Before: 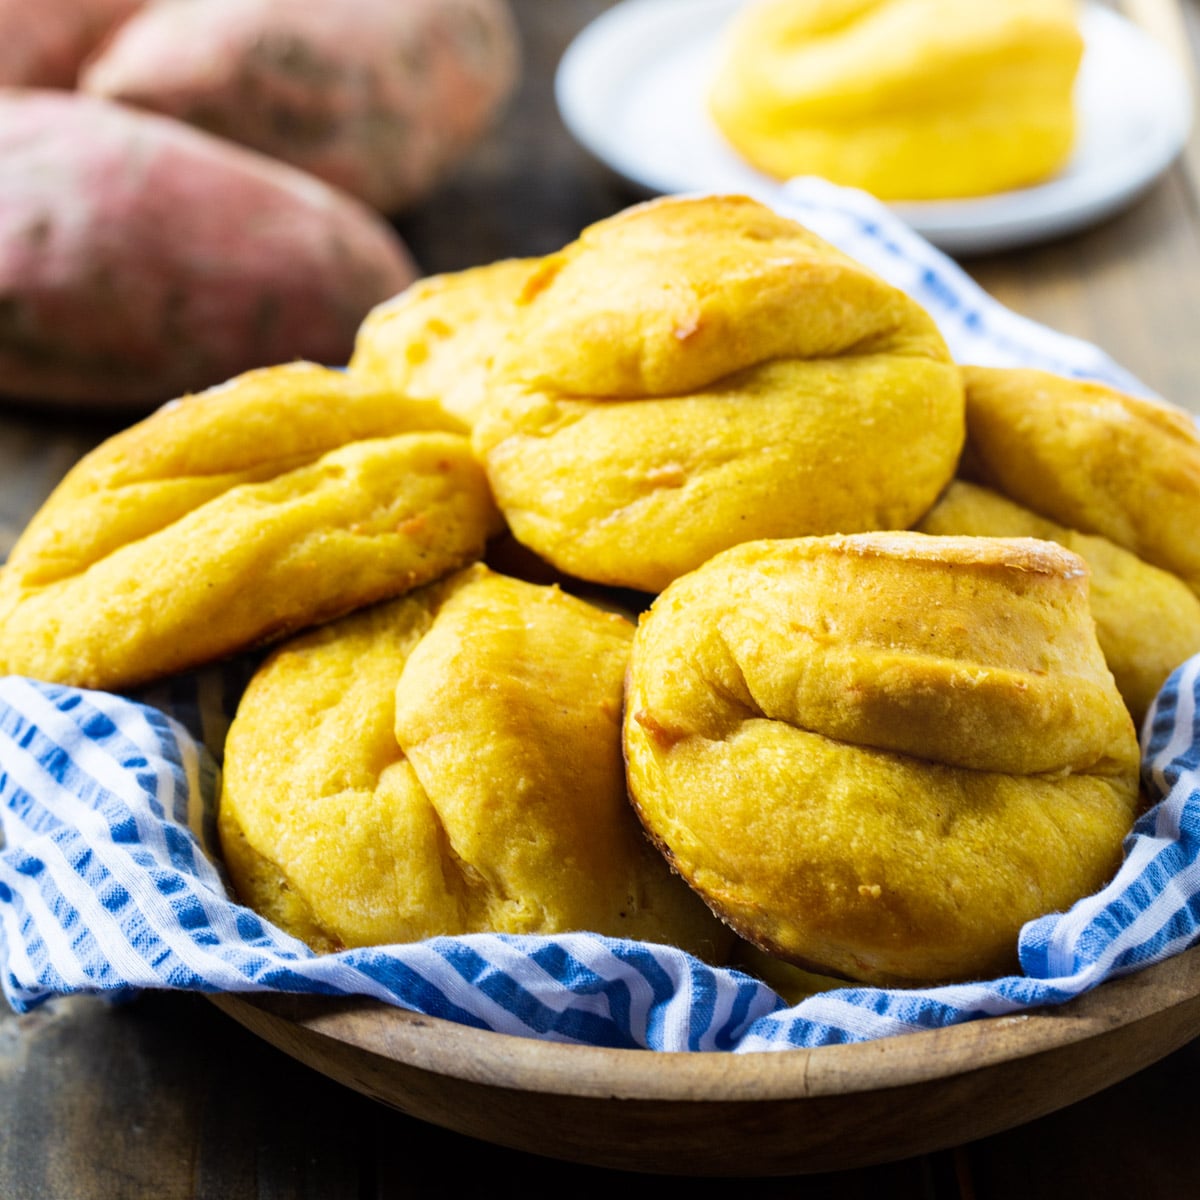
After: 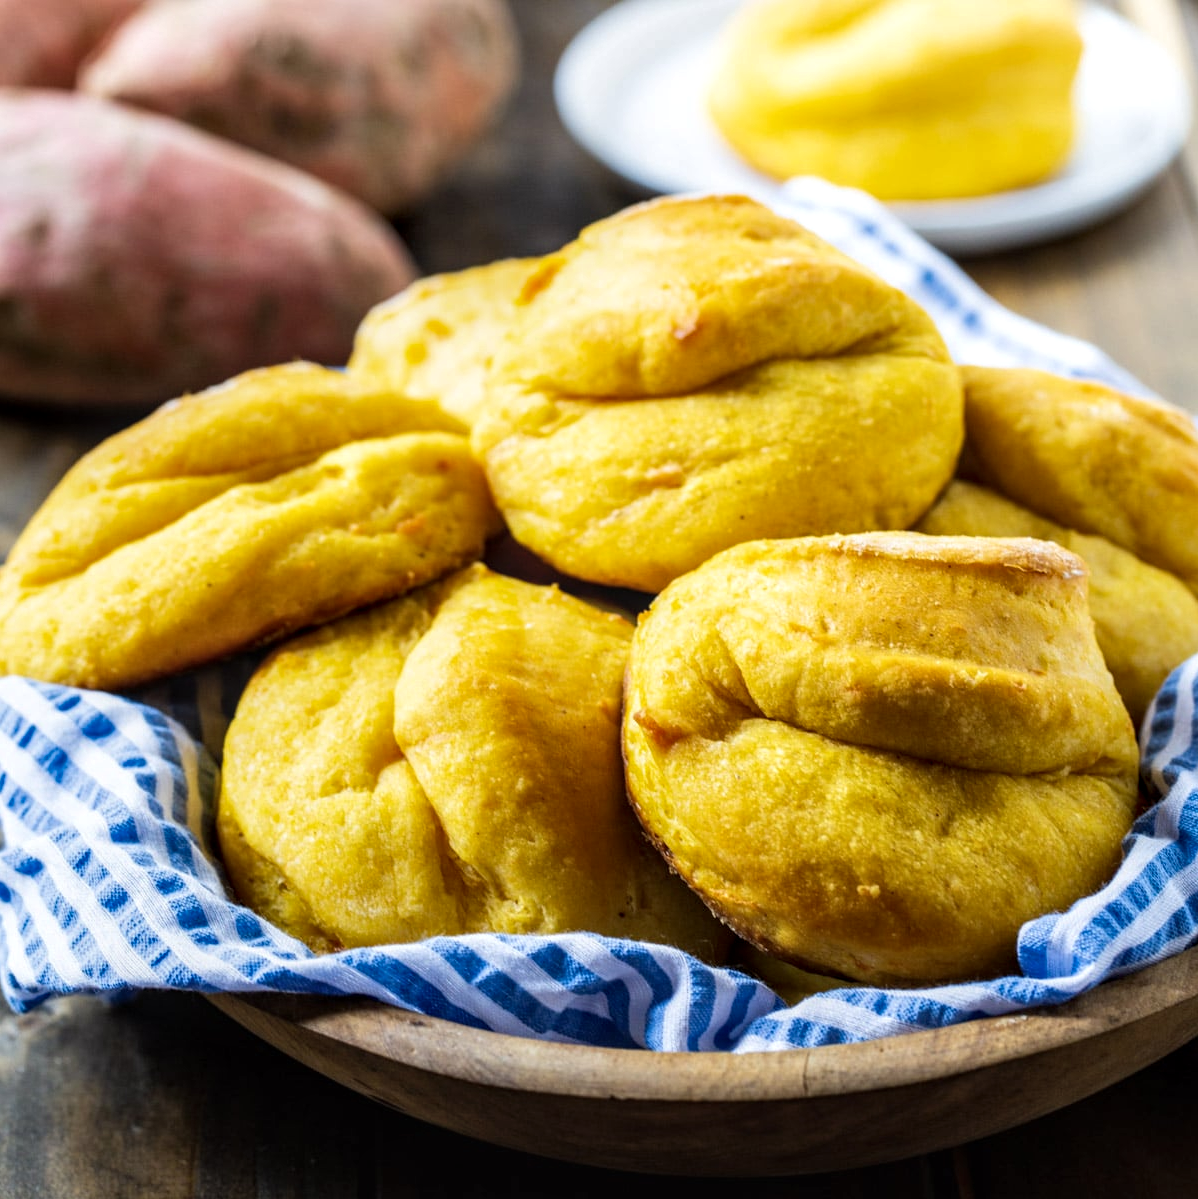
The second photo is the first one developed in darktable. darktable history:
crop and rotate: left 0.126%
local contrast: detail 130%
exposure: compensate highlight preservation false
